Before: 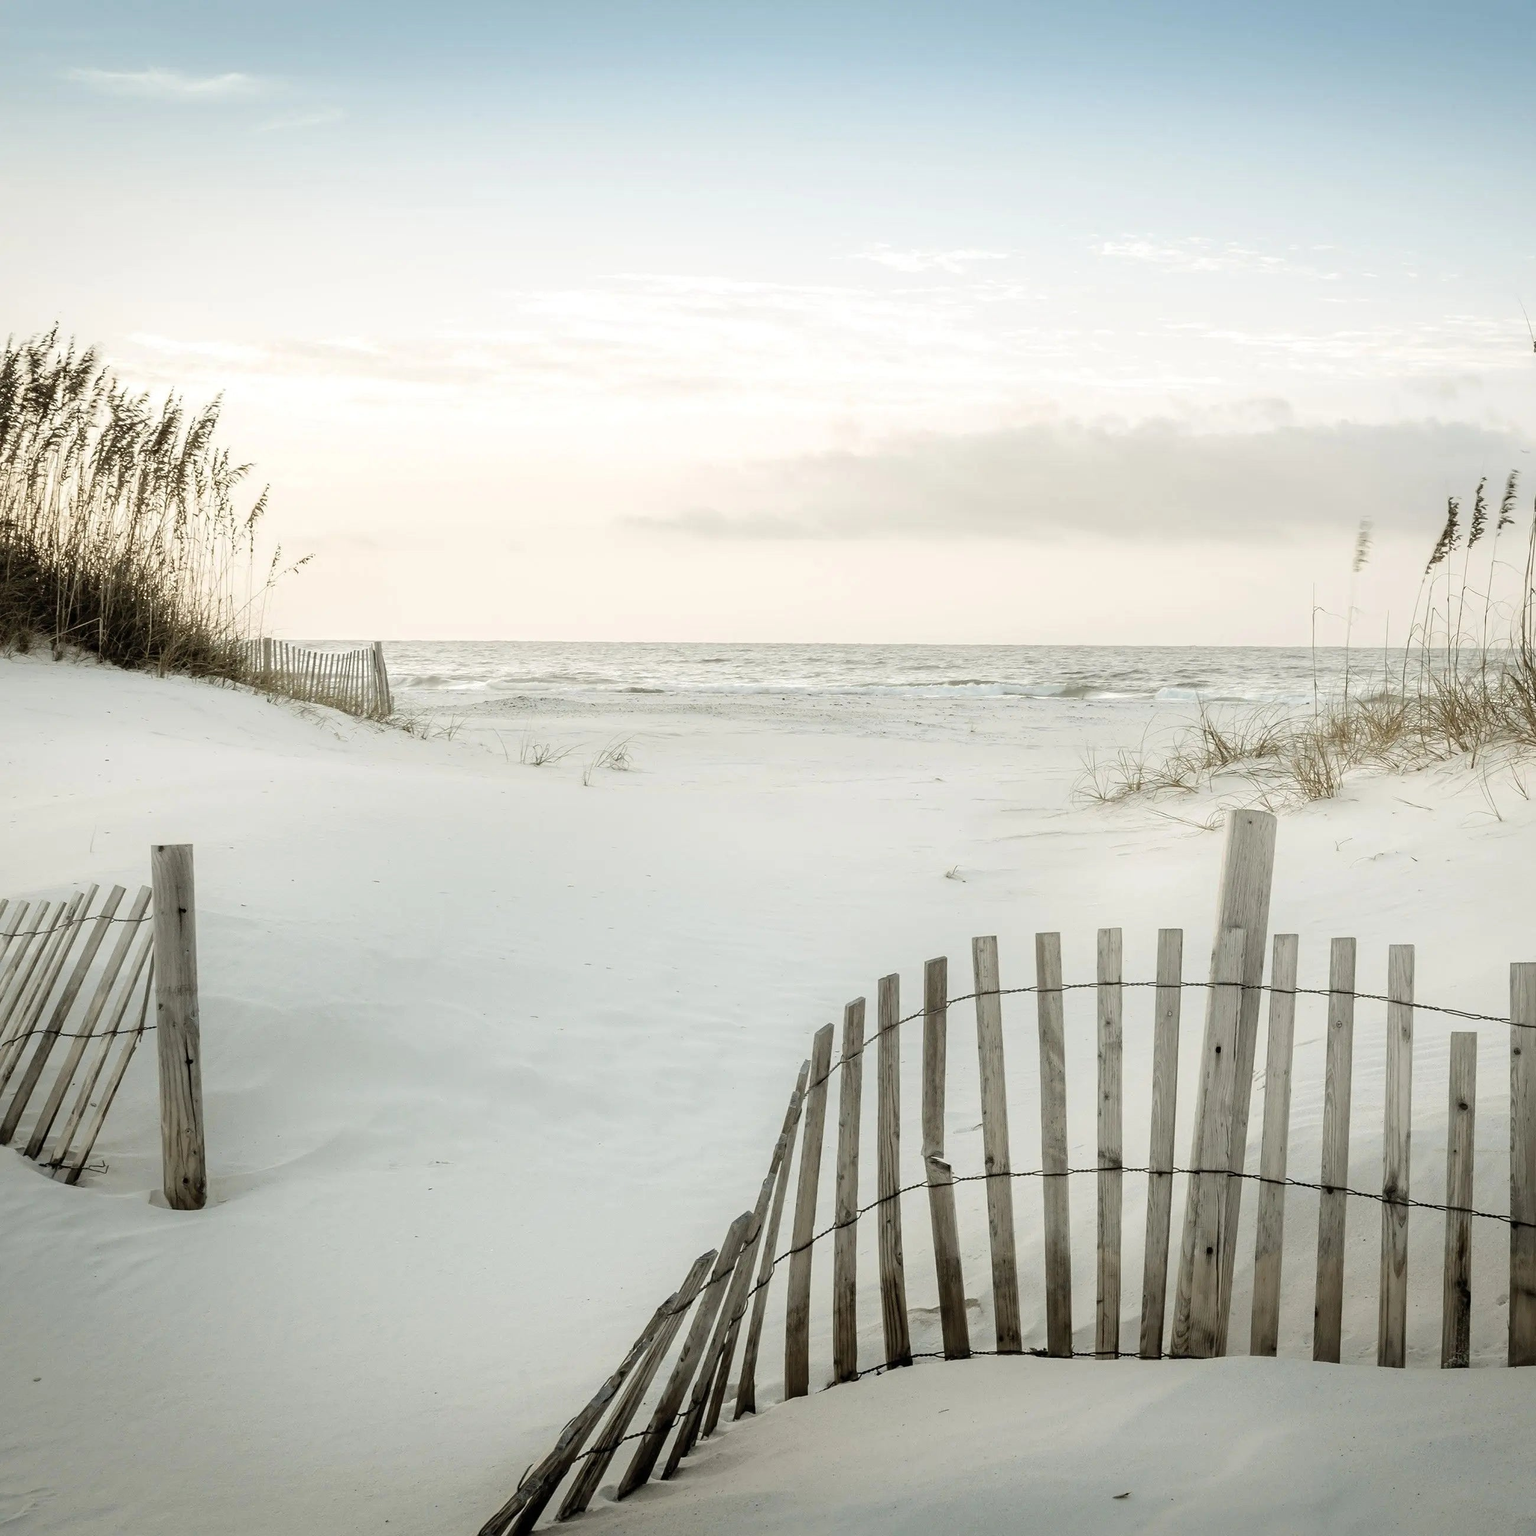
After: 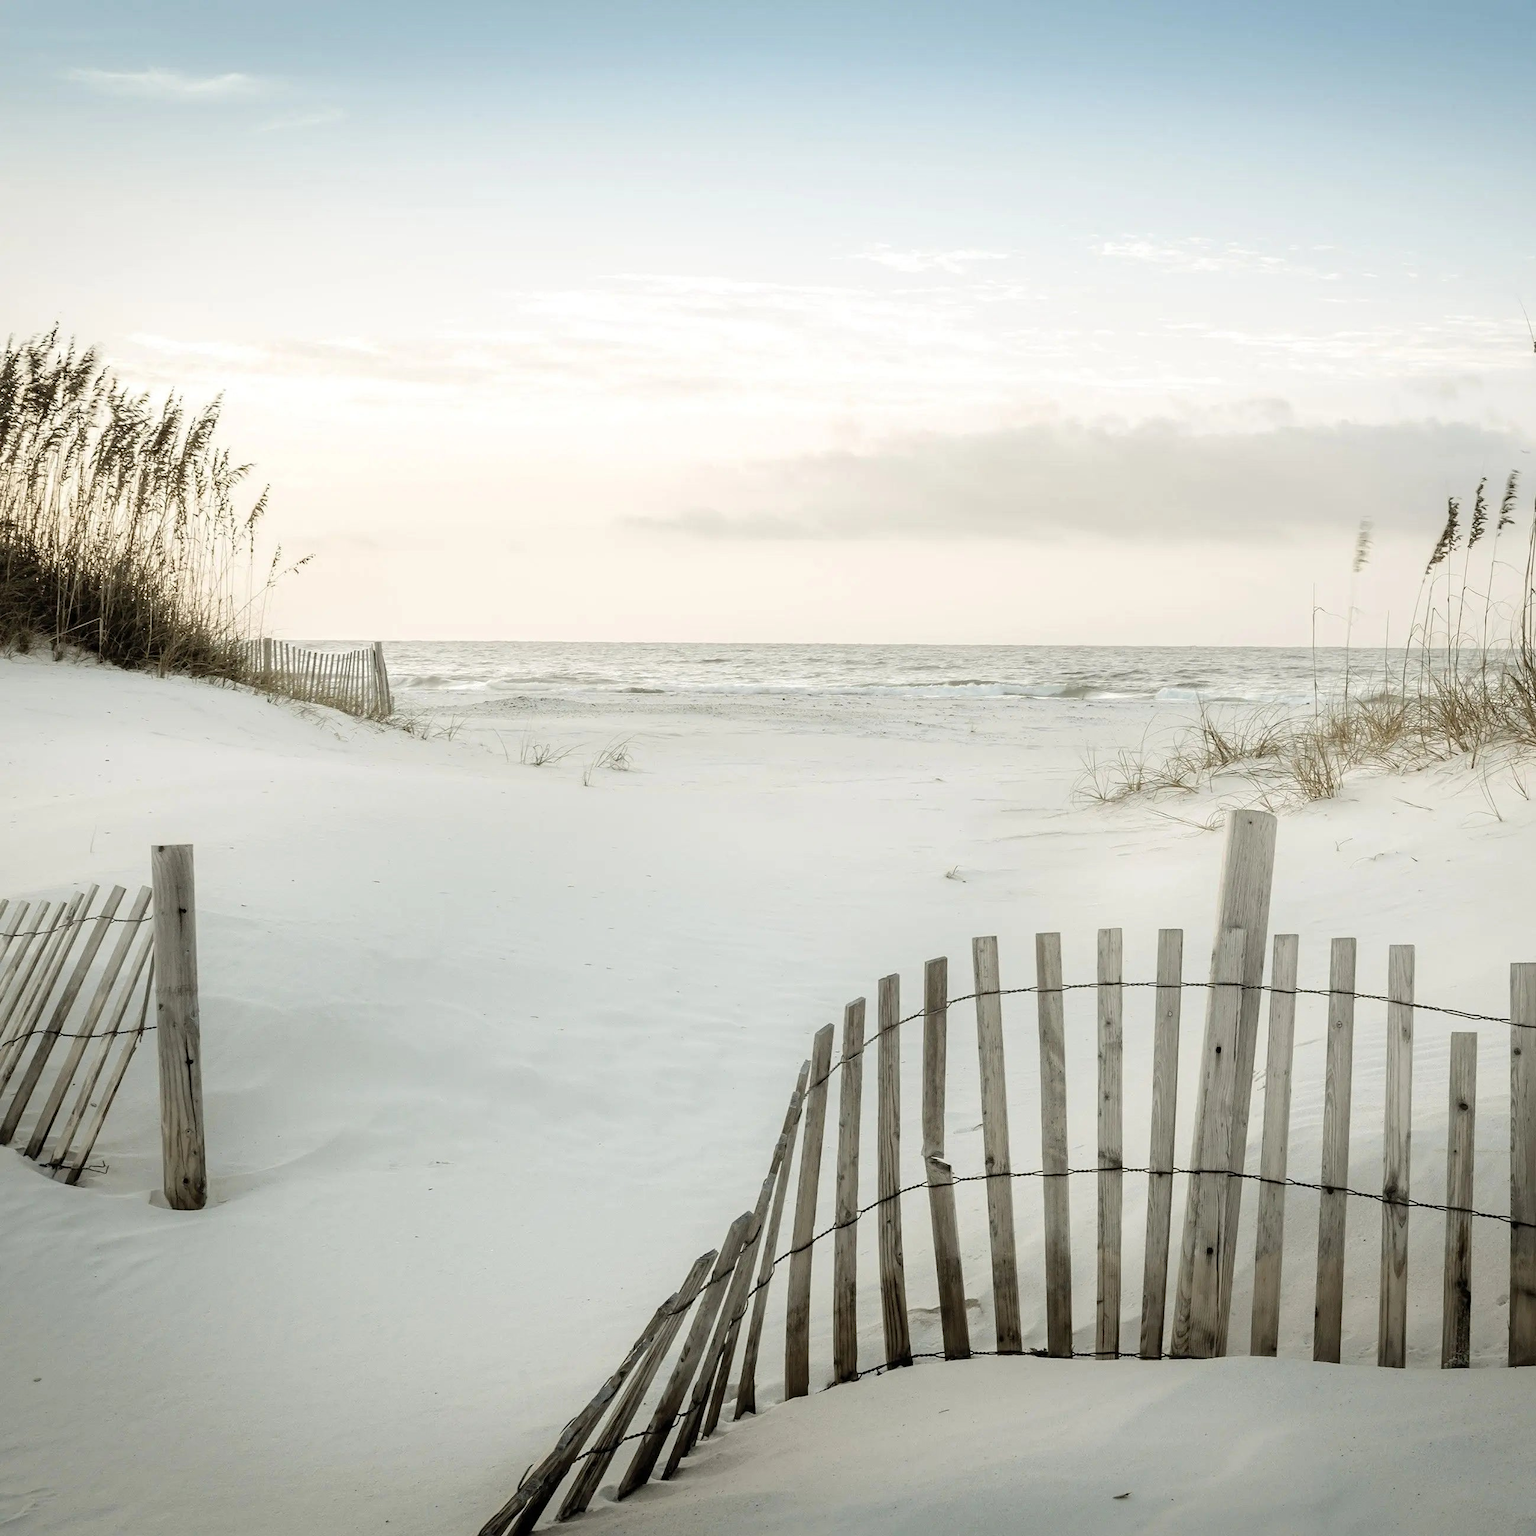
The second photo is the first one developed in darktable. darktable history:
base curve: curves: ch0 [(0, 0) (0.297, 0.298) (1, 1)], preserve colors none
tone equalizer: on, module defaults
